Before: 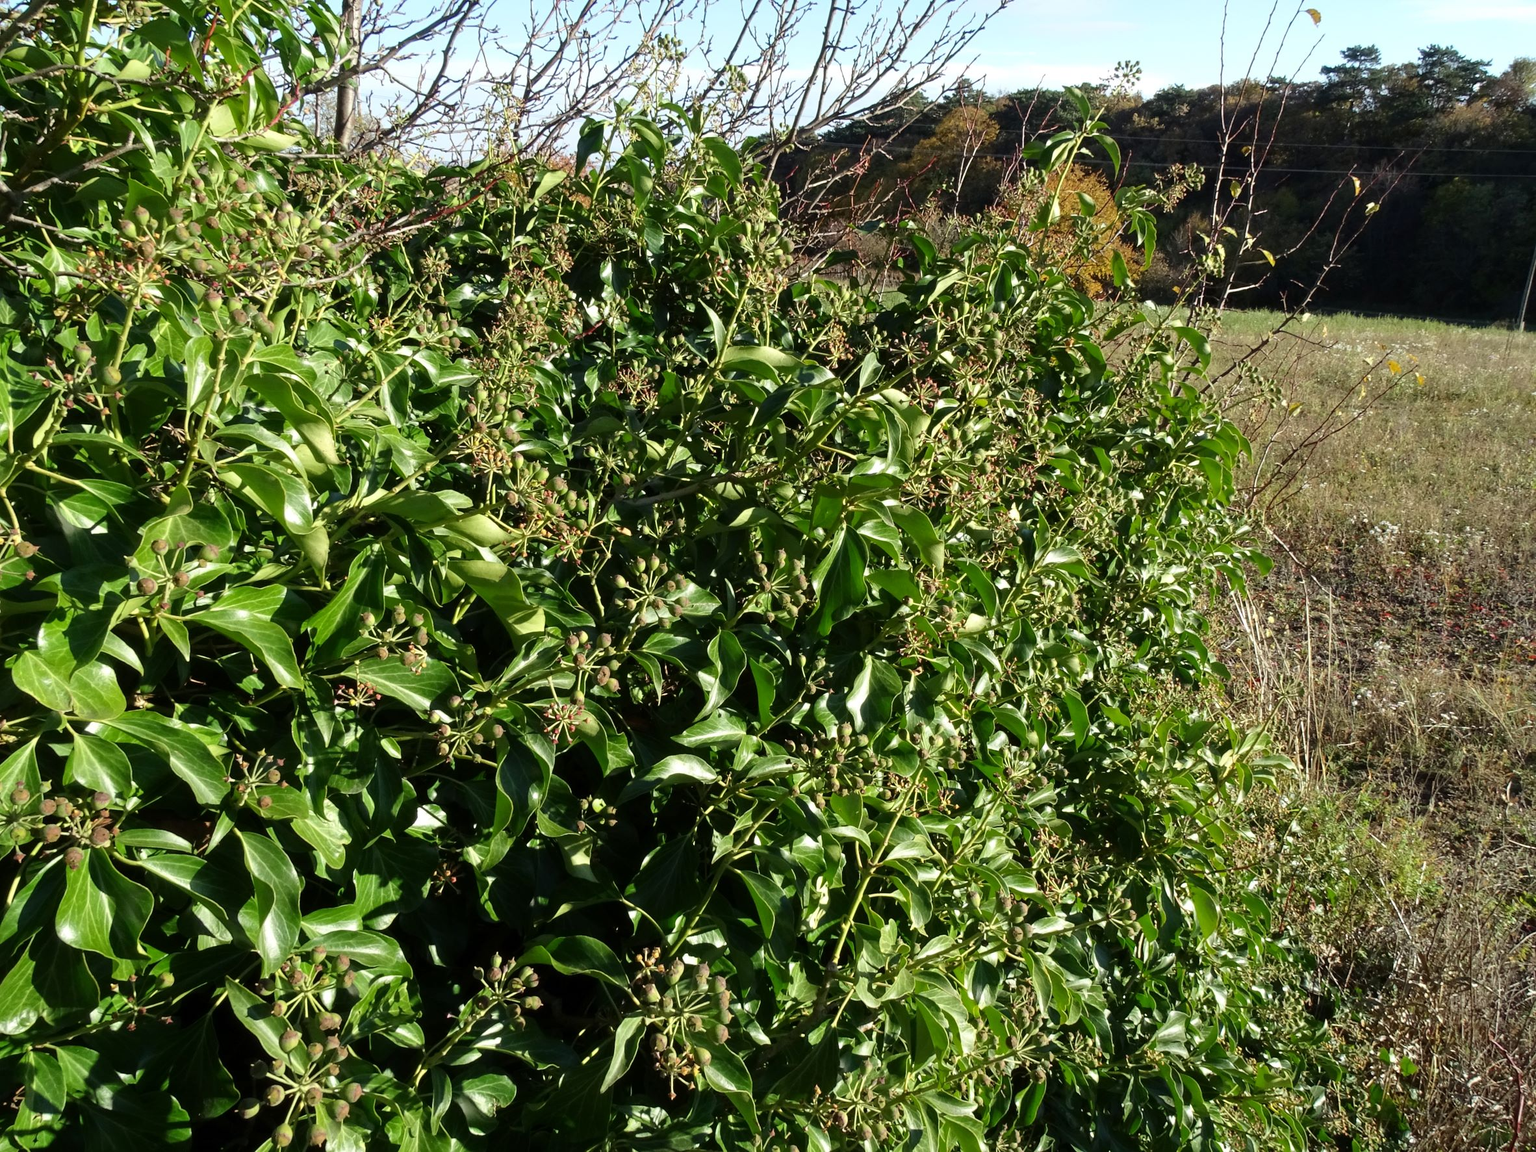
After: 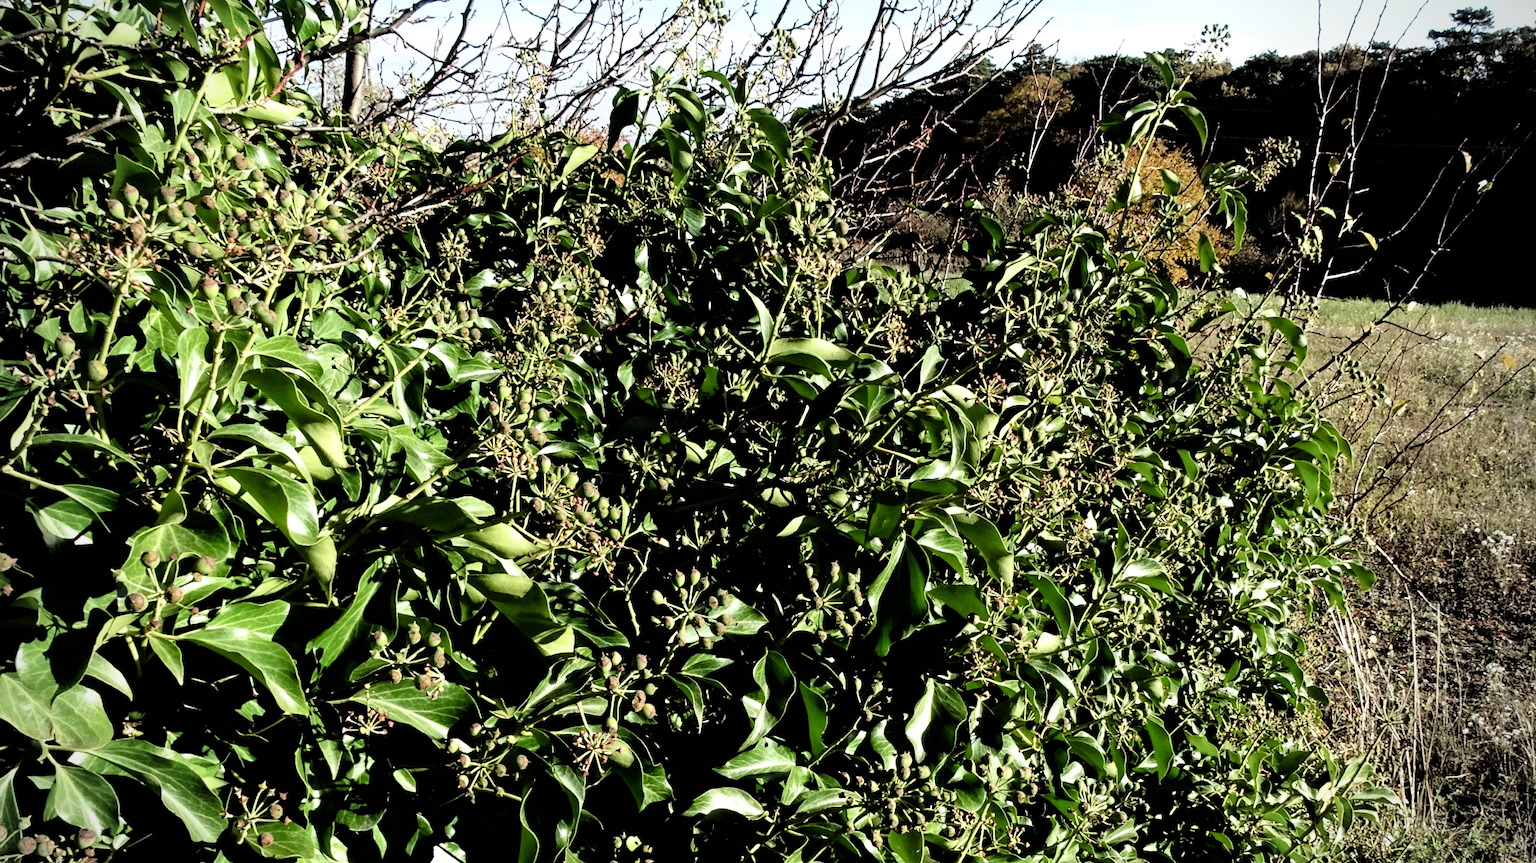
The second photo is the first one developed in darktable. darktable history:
haze removal: compatibility mode true, adaptive false
filmic rgb: black relative exposure -3.8 EV, white relative exposure 2.38 EV, dynamic range scaling -49.36%, hardness 3.45, latitude 30.41%, contrast 1.8
exposure: exposure -0.017 EV, compensate highlight preservation false
crop: left 1.549%, top 3.398%, right 7.571%, bottom 28.49%
vignetting: on, module defaults
